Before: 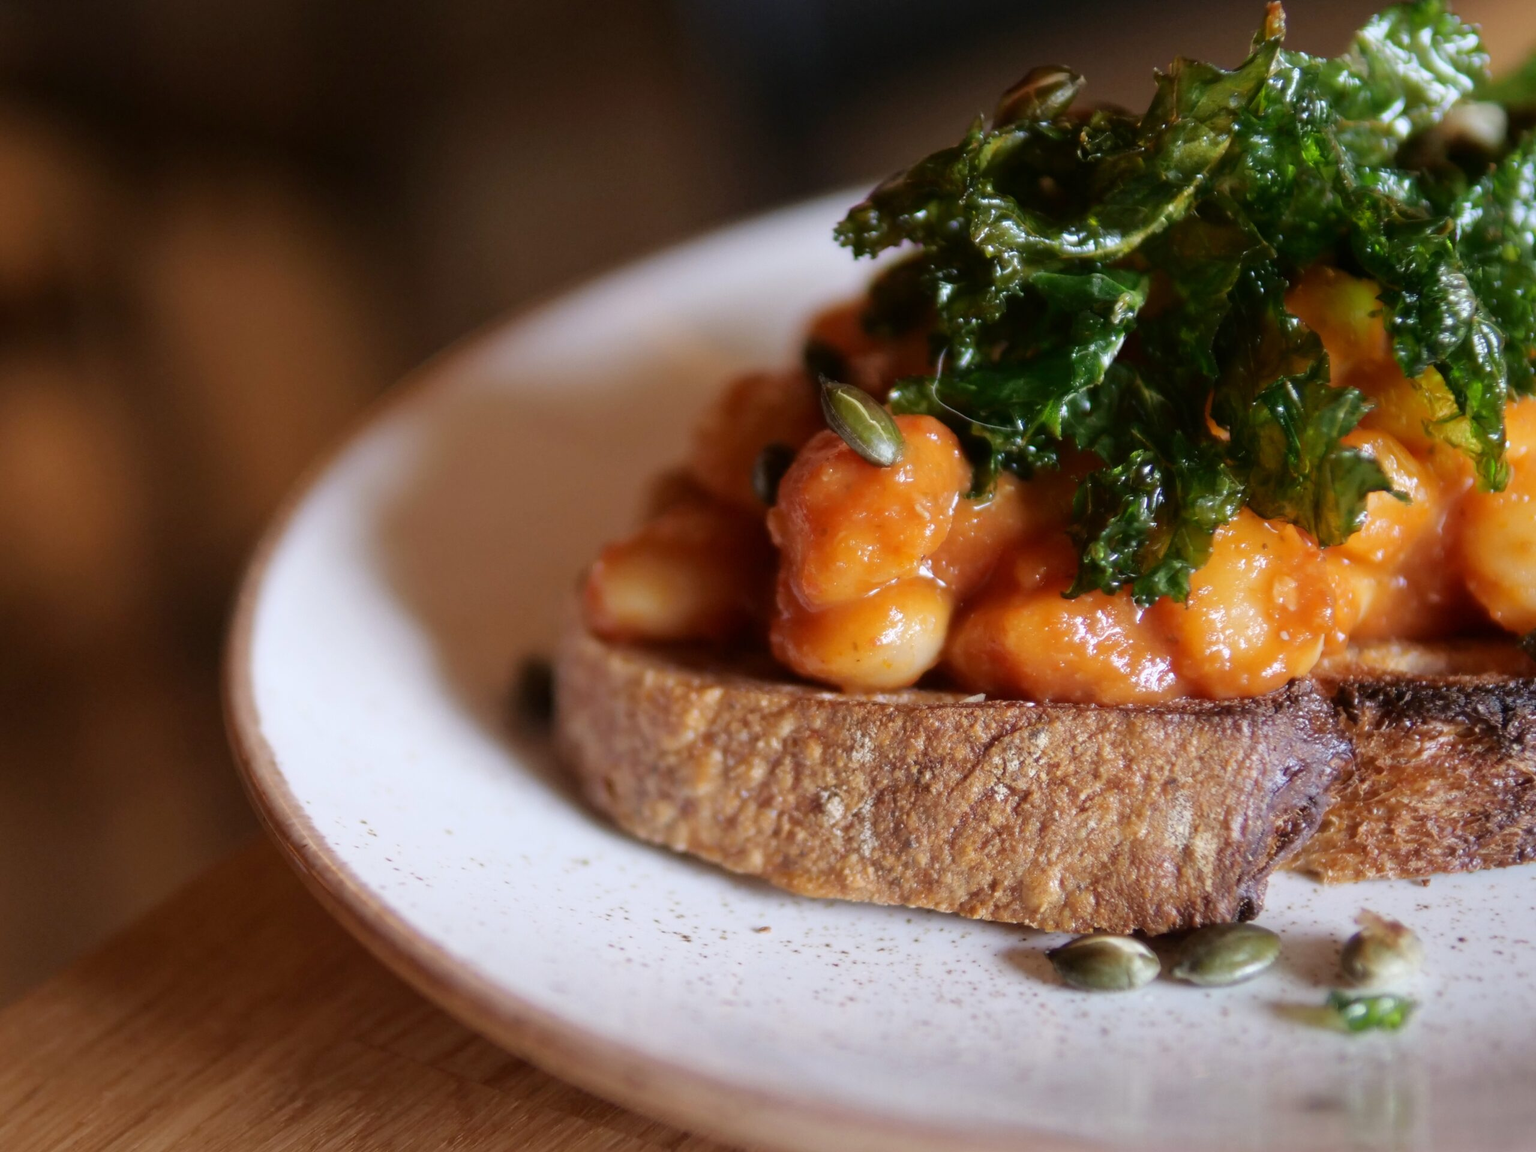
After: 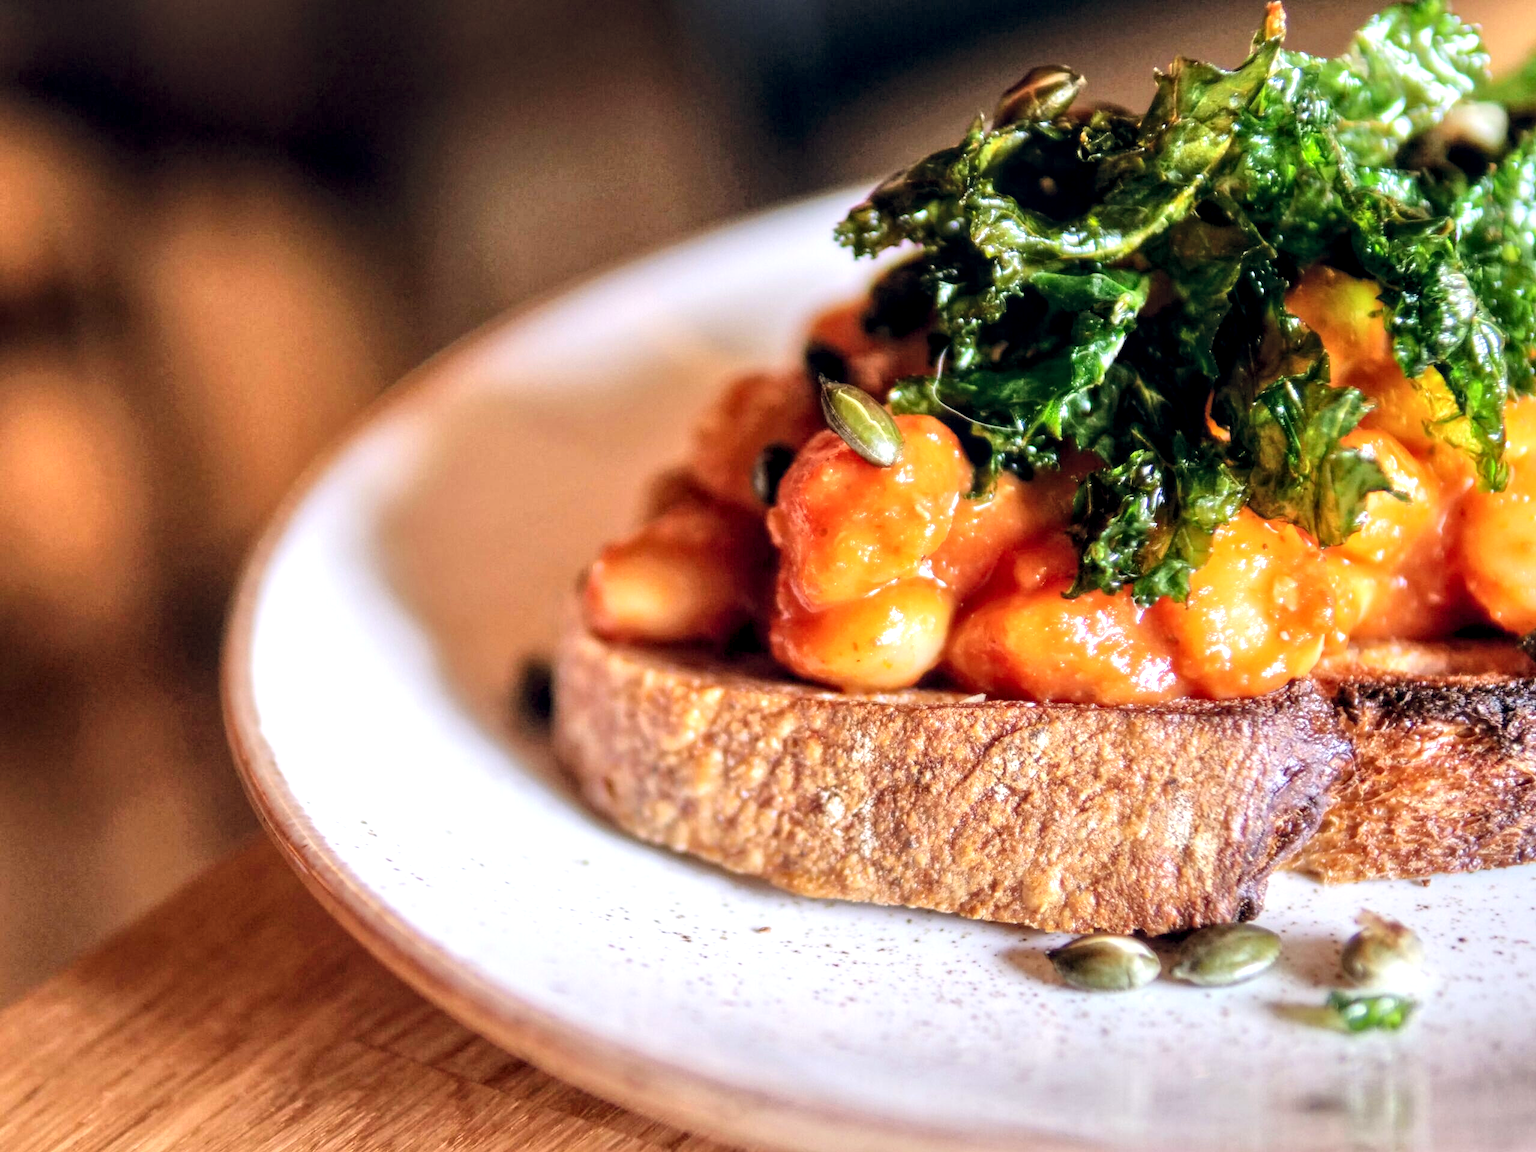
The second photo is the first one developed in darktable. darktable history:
local contrast: highlights 100%, shadows 100%, detail 200%, midtone range 0.2
color balance rgb: shadows lift › chroma 3.88%, shadows lift › hue 88.52°, power › hue 214.65°, global offset › chroma 0.1%, global offset › hue 252.4°, contrast 4.45%
tone equalizer: -7 EV 0.15 EV, -6 EV 0.6 EV, -5 EV 1.15 EV, -4 EV 1.33 EV, -3 EV 1.15 EV, -2 EV 0.6 EV, -1 EV 0.15 EV, mask exposure compensation -0.5 EV
contrast brightness saturation: contrast 0.2, brightness 0.16, saturation 0.22
